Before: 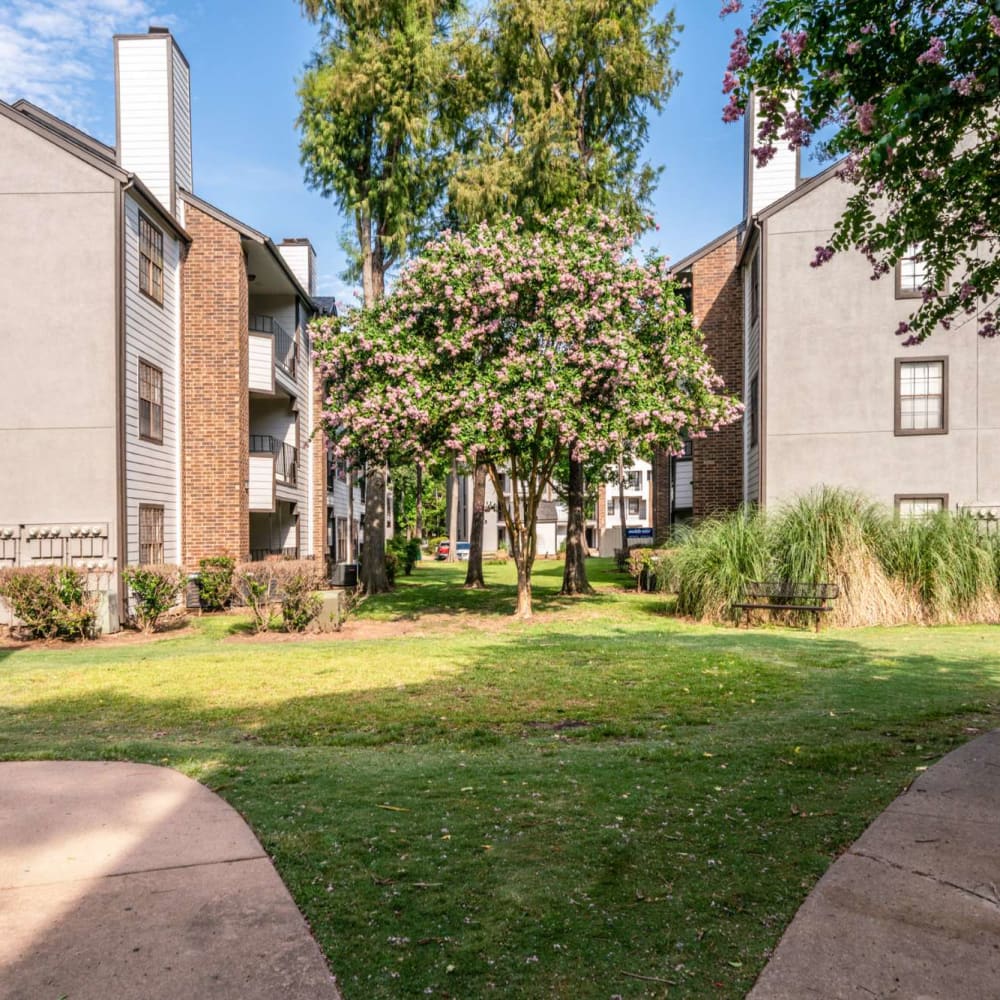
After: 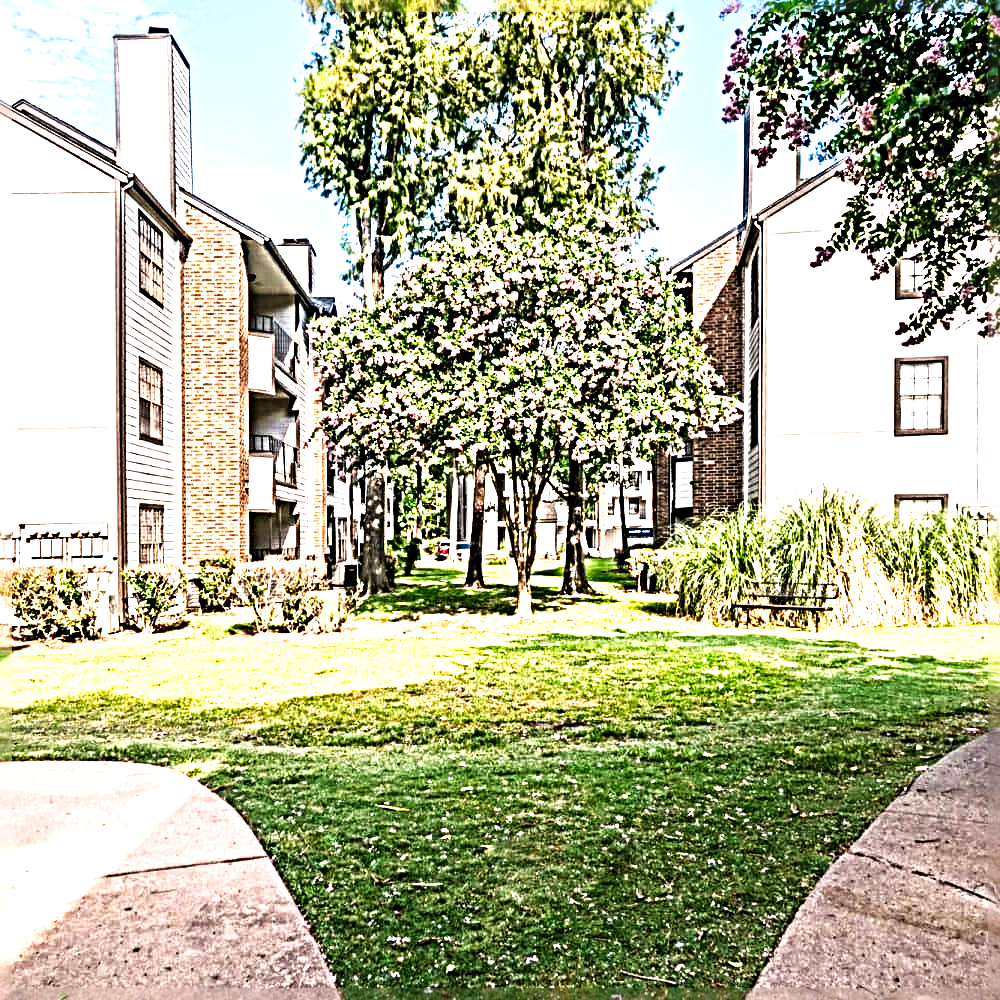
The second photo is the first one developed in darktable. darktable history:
tone curve: curves: ch0 [(0, 0) (0.003, 0.036) (0.011, 0.04) (0.025, 0.042) (0.044, 0.052) (0.069, 0.066) (0.1, 0.085) (0.136, 0.106) (0.177, 0.144) (0.224, 0.188) (0.277, 0.241) (0.335, 0.307) (0.399, 0.382) (0.468, 0.466) (0.543, 0.56) (0.623, 0.672) (0.709, 0.772) (0.801, 0.876) (0.898, 0.949) (1, 1)], preserve colors none
sharpen: radius 6.259, amount 1.802, threshold 0.009
exposure: black level correction 0, exposure 1.289 EV, compensate highlight preservation false
